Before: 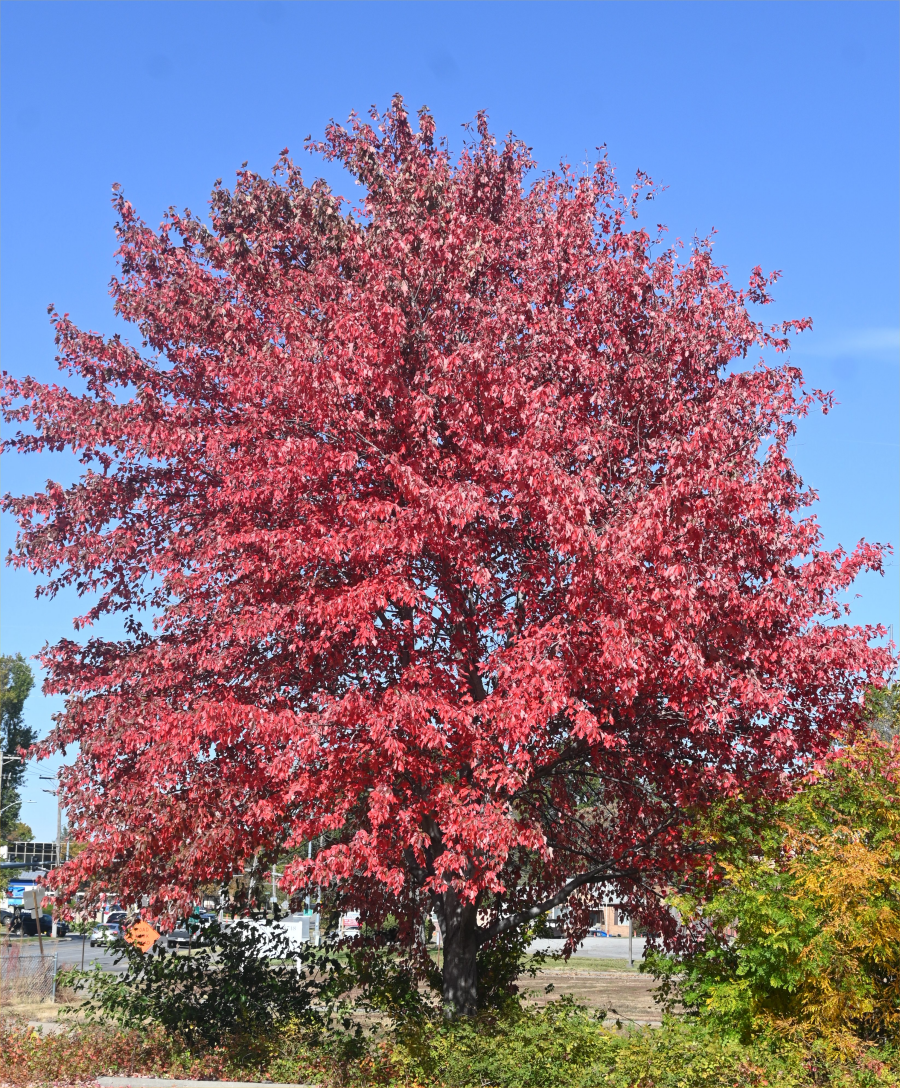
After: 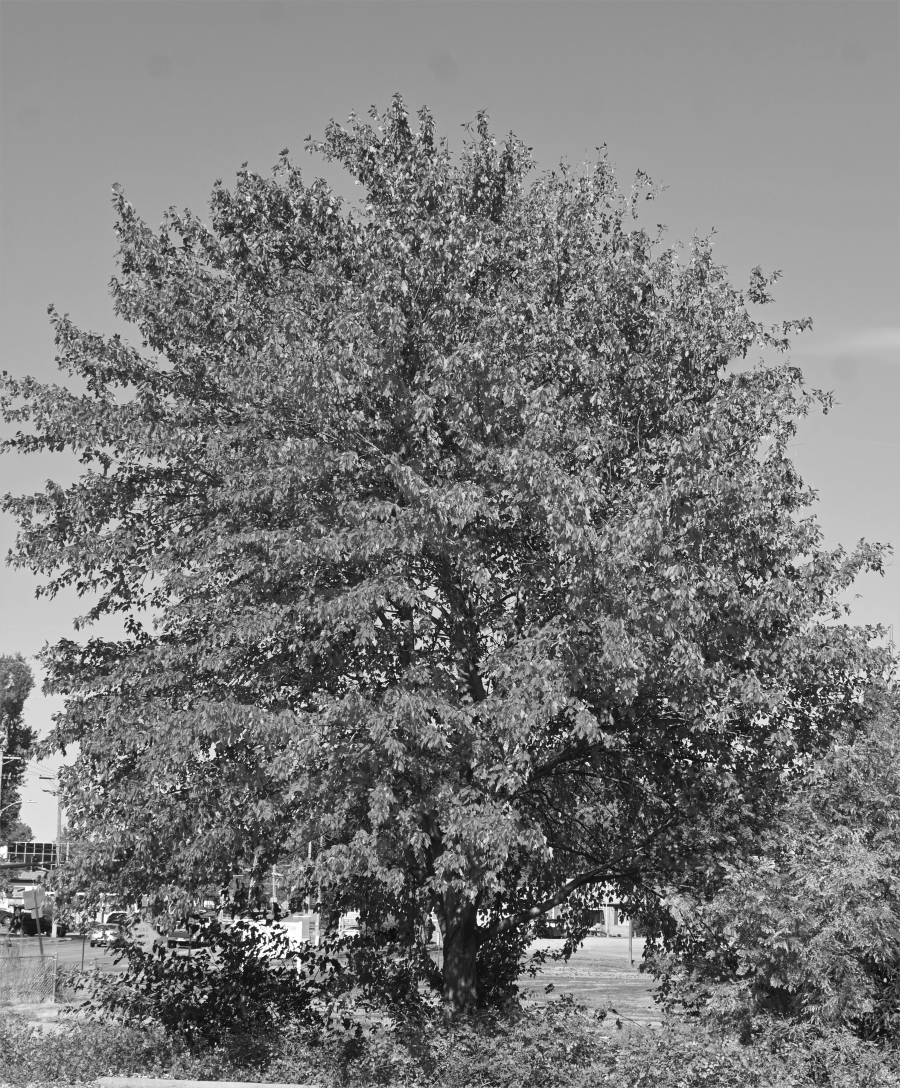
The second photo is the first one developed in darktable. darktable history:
exposure: black level correction 0.001, compensate highlight preservation false
monochrome: on, module defaults
